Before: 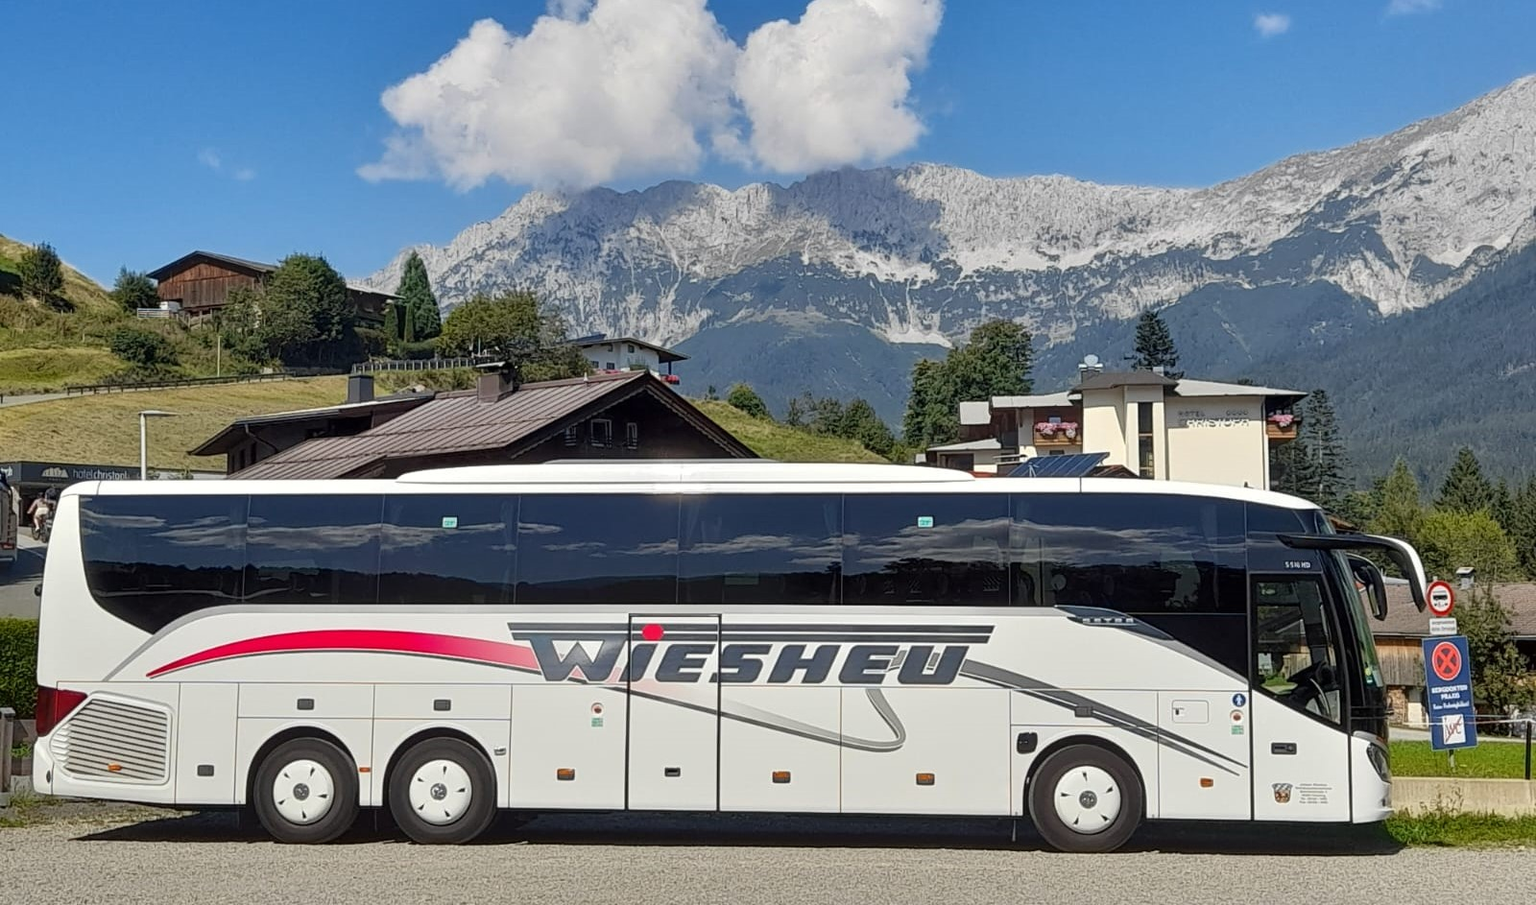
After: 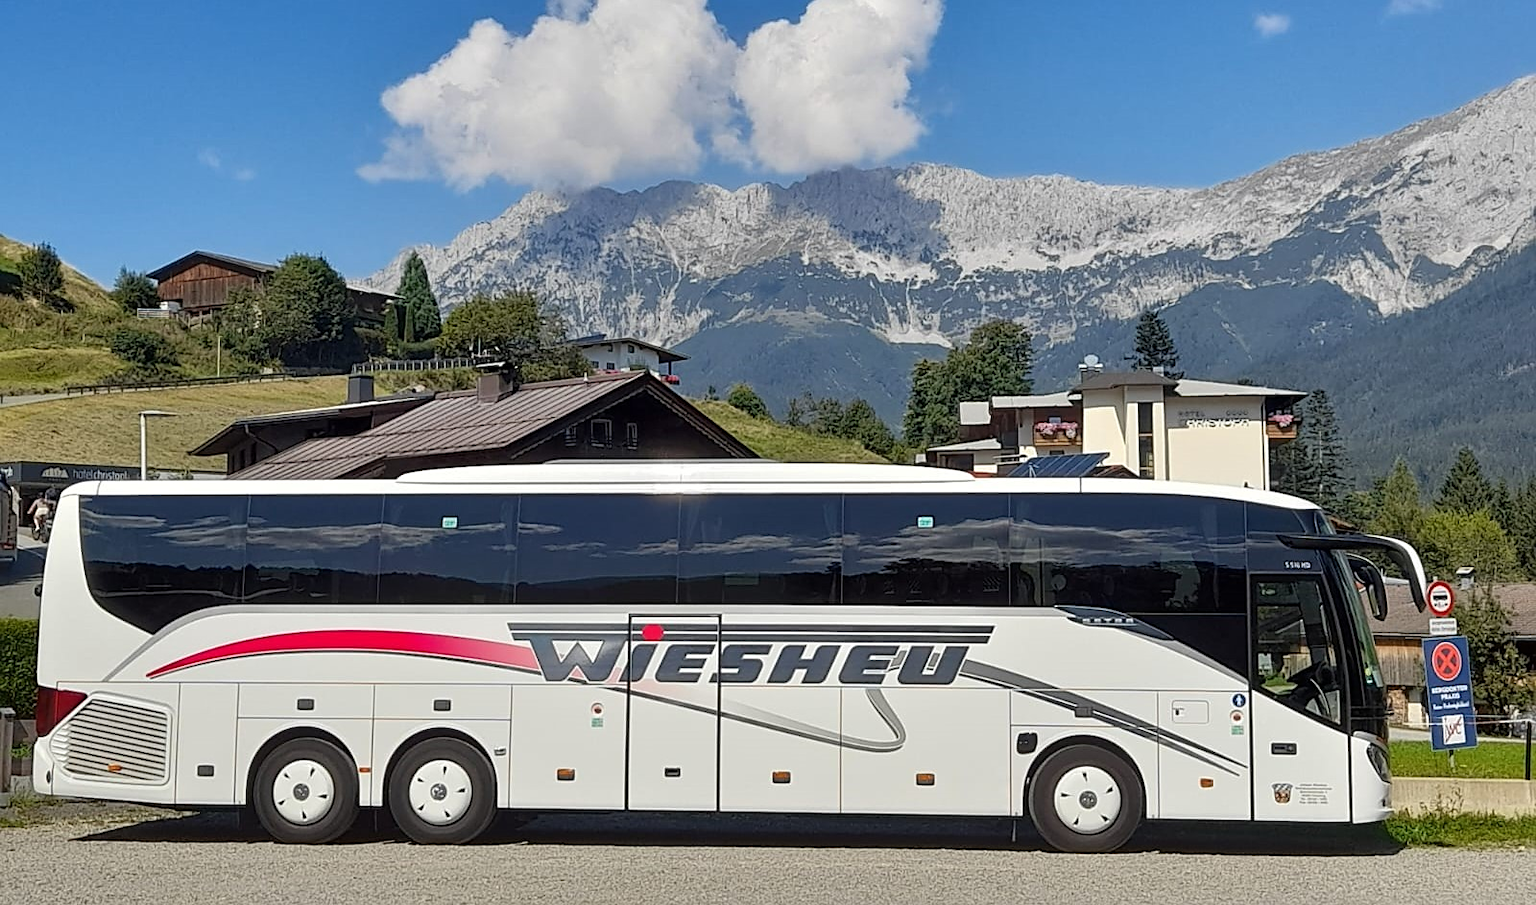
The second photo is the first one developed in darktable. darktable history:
sharpen: radius 1.89, amount 0.407, threshold 1.619
